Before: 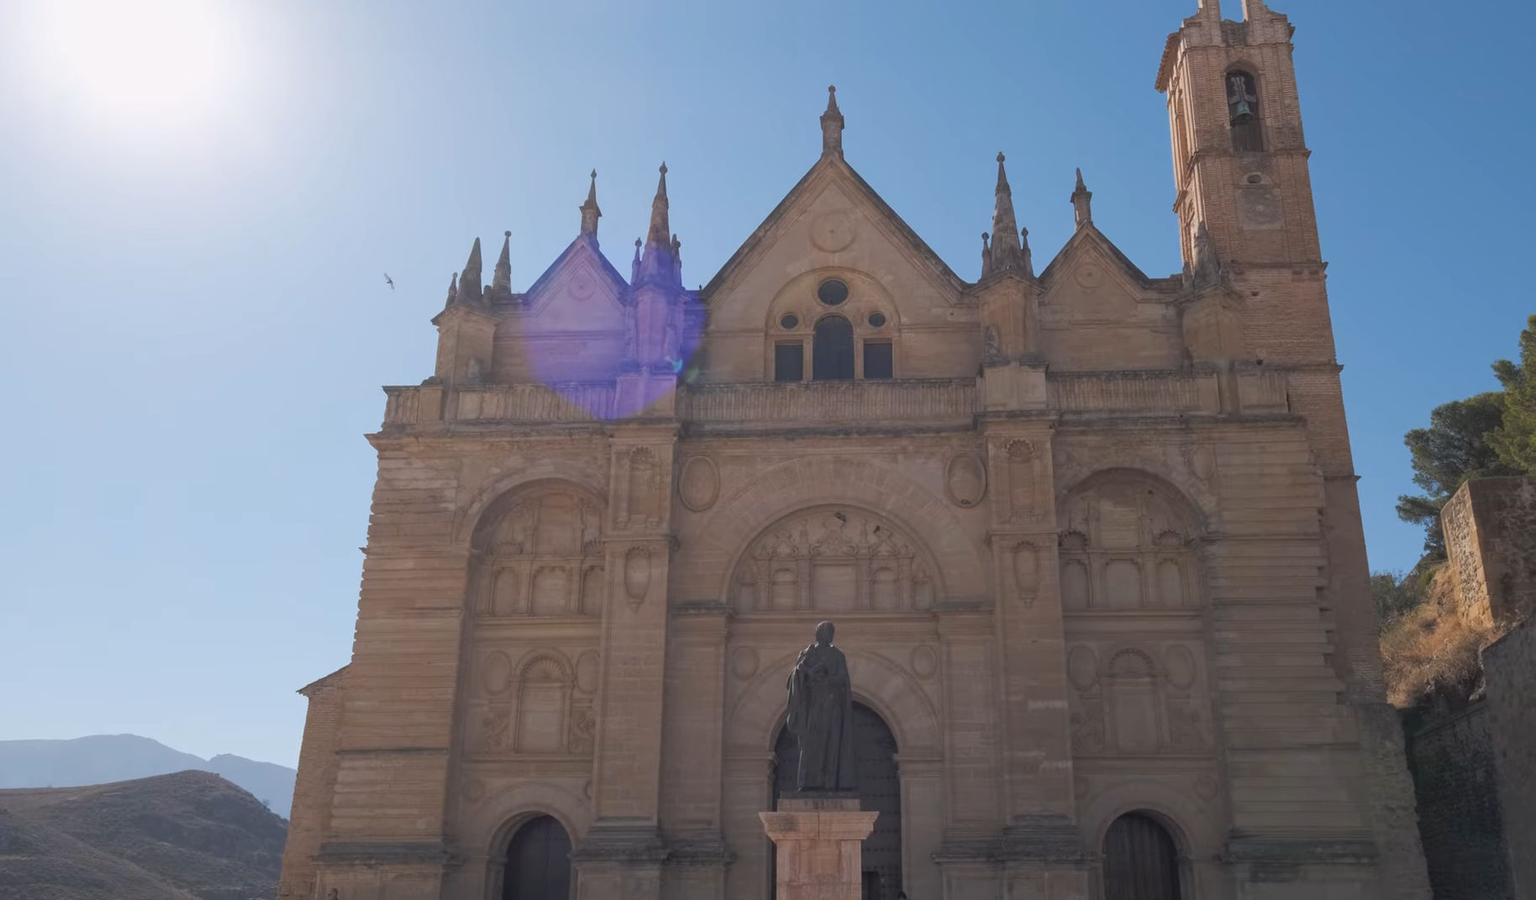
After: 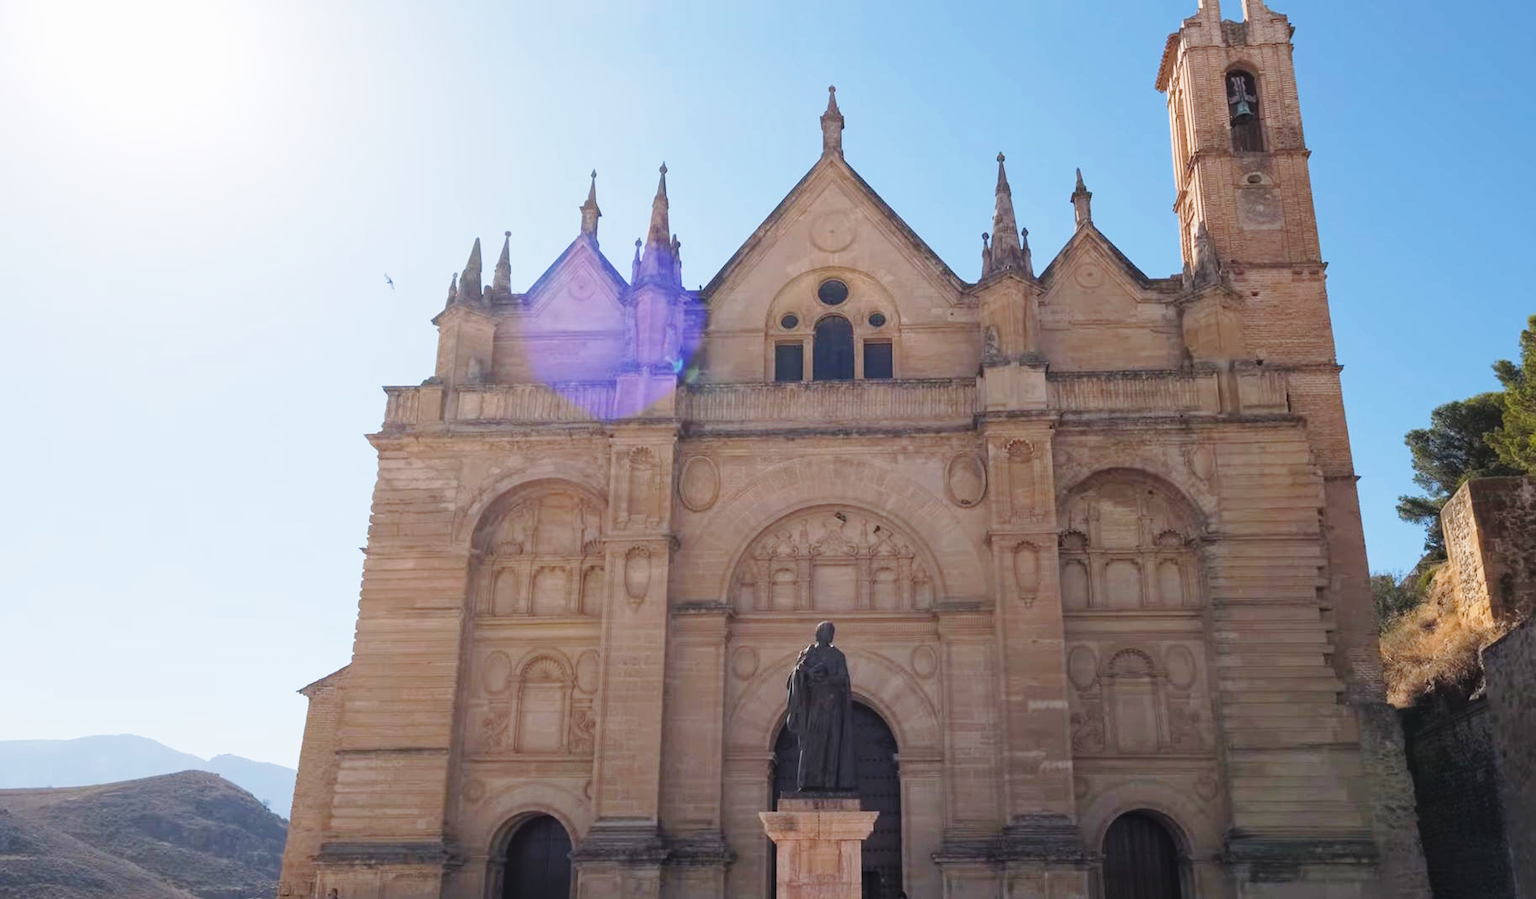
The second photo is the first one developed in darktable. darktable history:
base curve: curves: ch0 [(0, 0) (0.04, 0.03) (0.133, 0.232) (0.448, 0.748) (0.843, 0.968) (1, 1)], preserve colors none
